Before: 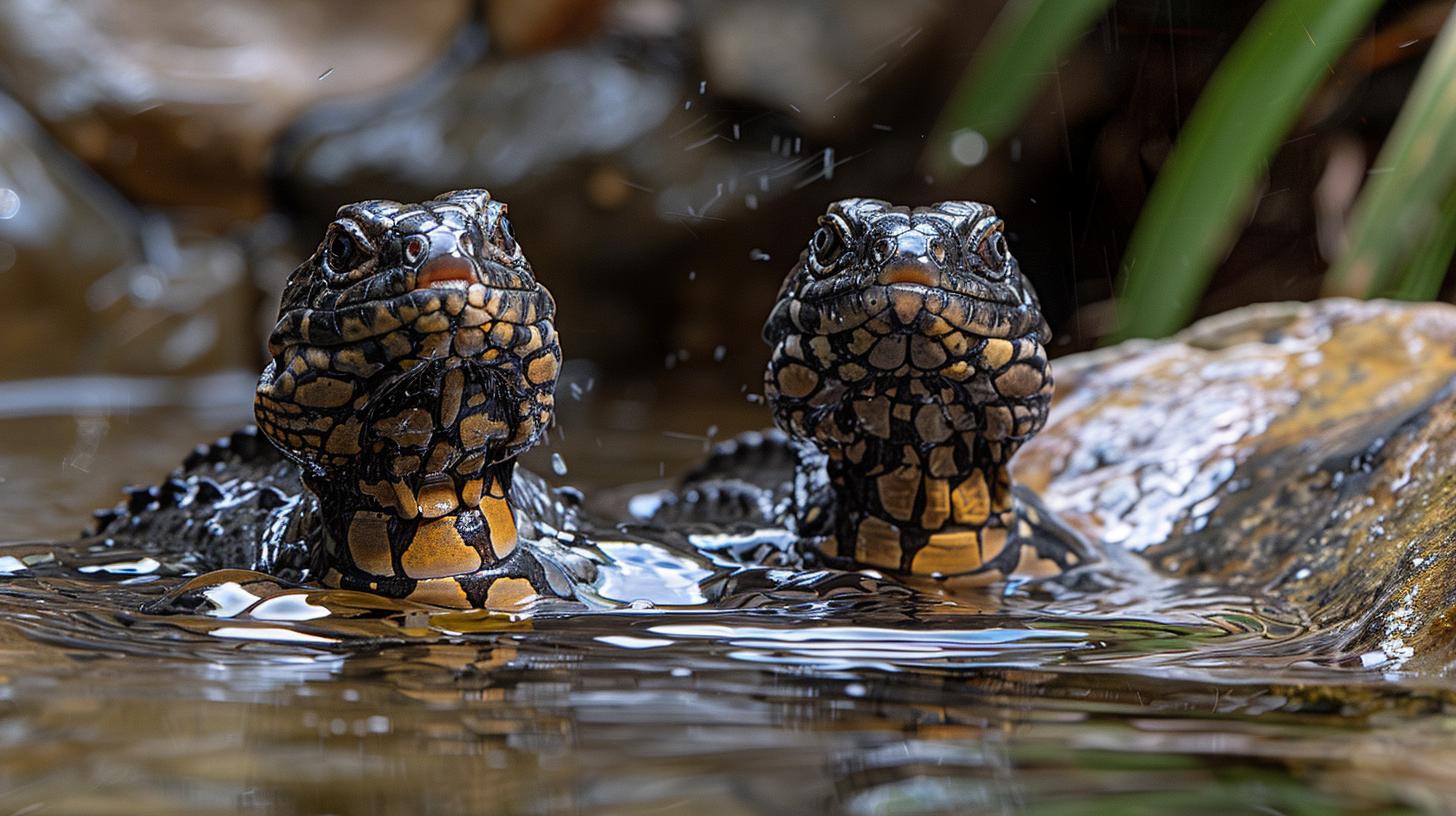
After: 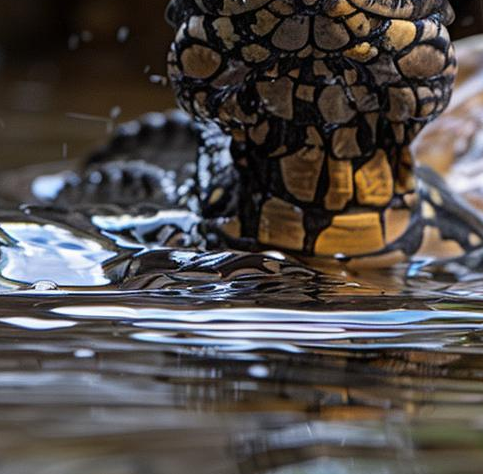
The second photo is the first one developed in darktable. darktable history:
crop: left 41.066%, top 39.164%, right 25.726%, bottom 2.679%
